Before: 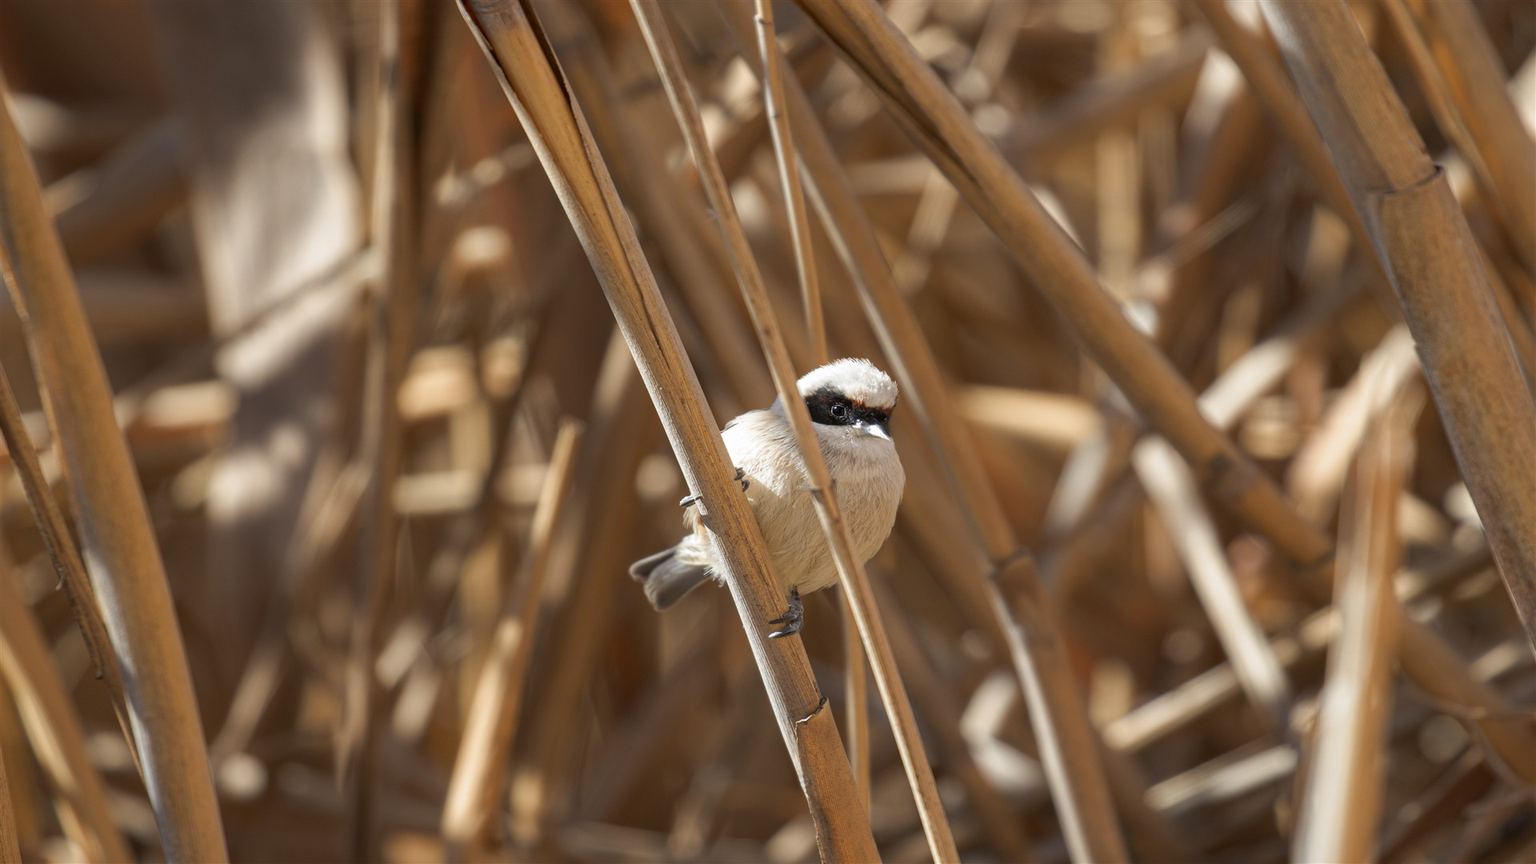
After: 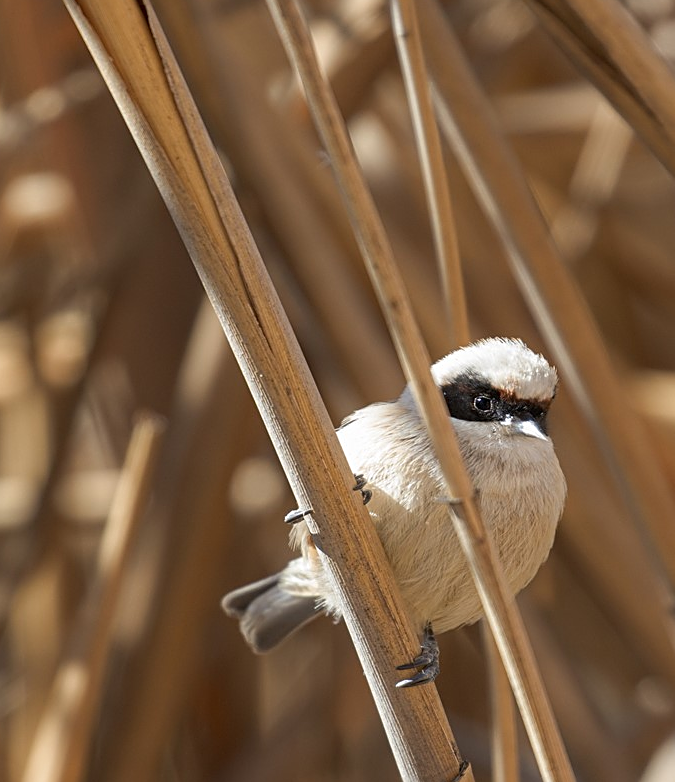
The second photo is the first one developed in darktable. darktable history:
sharpen: on, module defaults
crop and rotate: left 29.476%, top 10.214%, right 35.32%, bottom 17.333%
